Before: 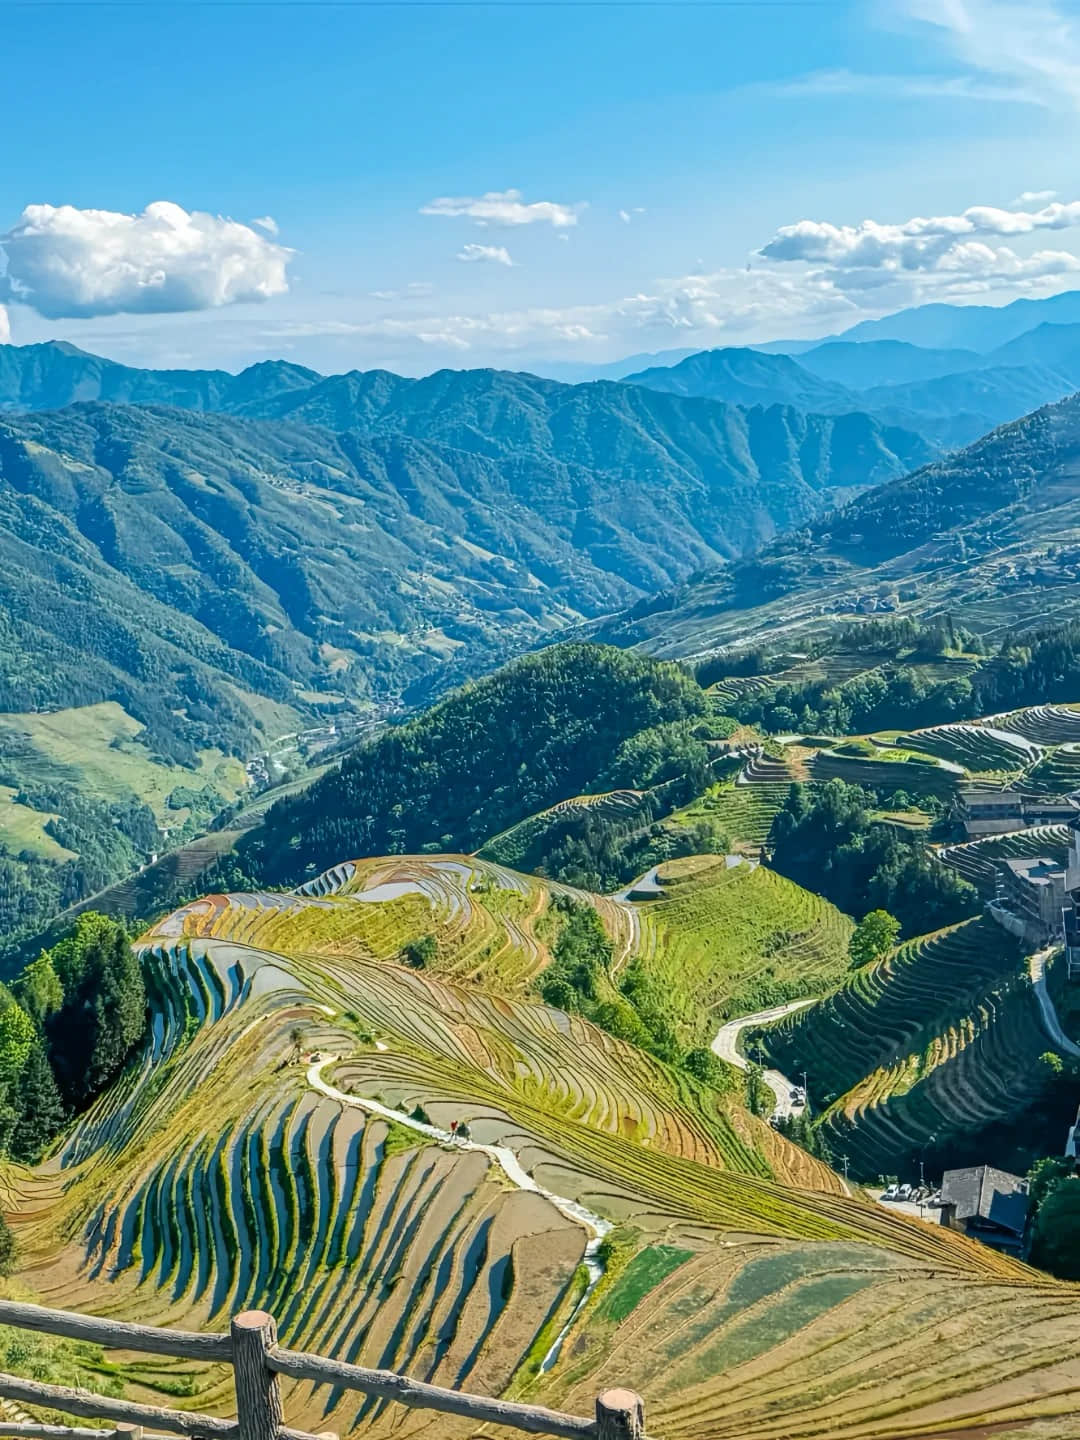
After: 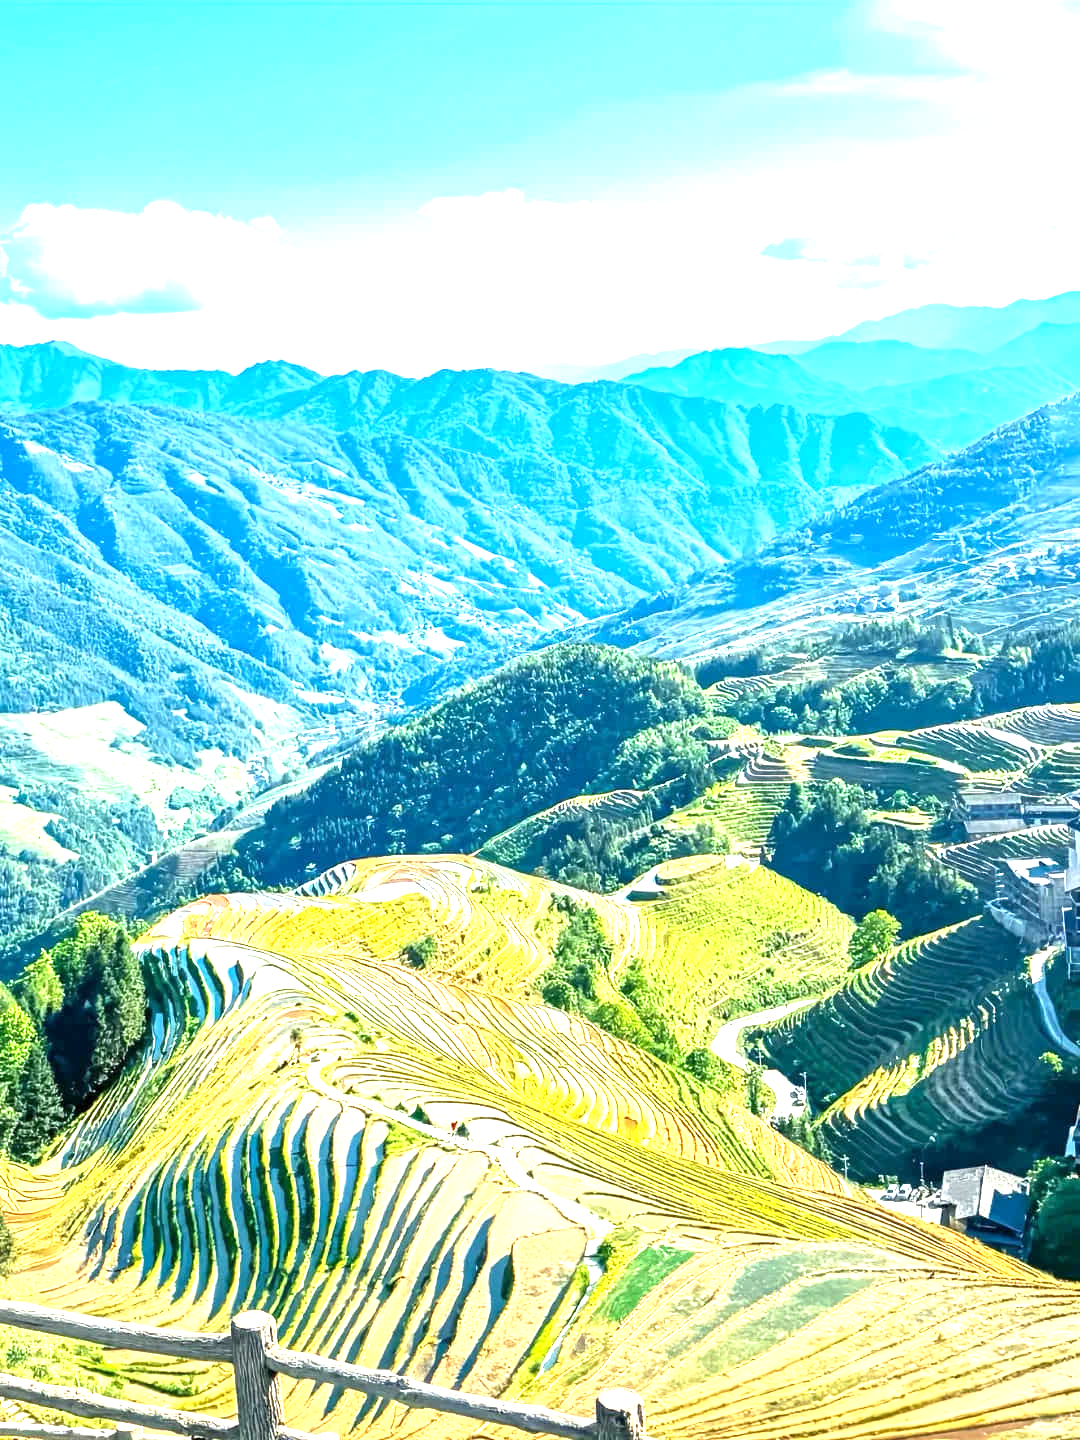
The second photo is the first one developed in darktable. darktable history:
exposure: black level correction 0.001, exposure 1.808 EV, compensate highlight preservation false
